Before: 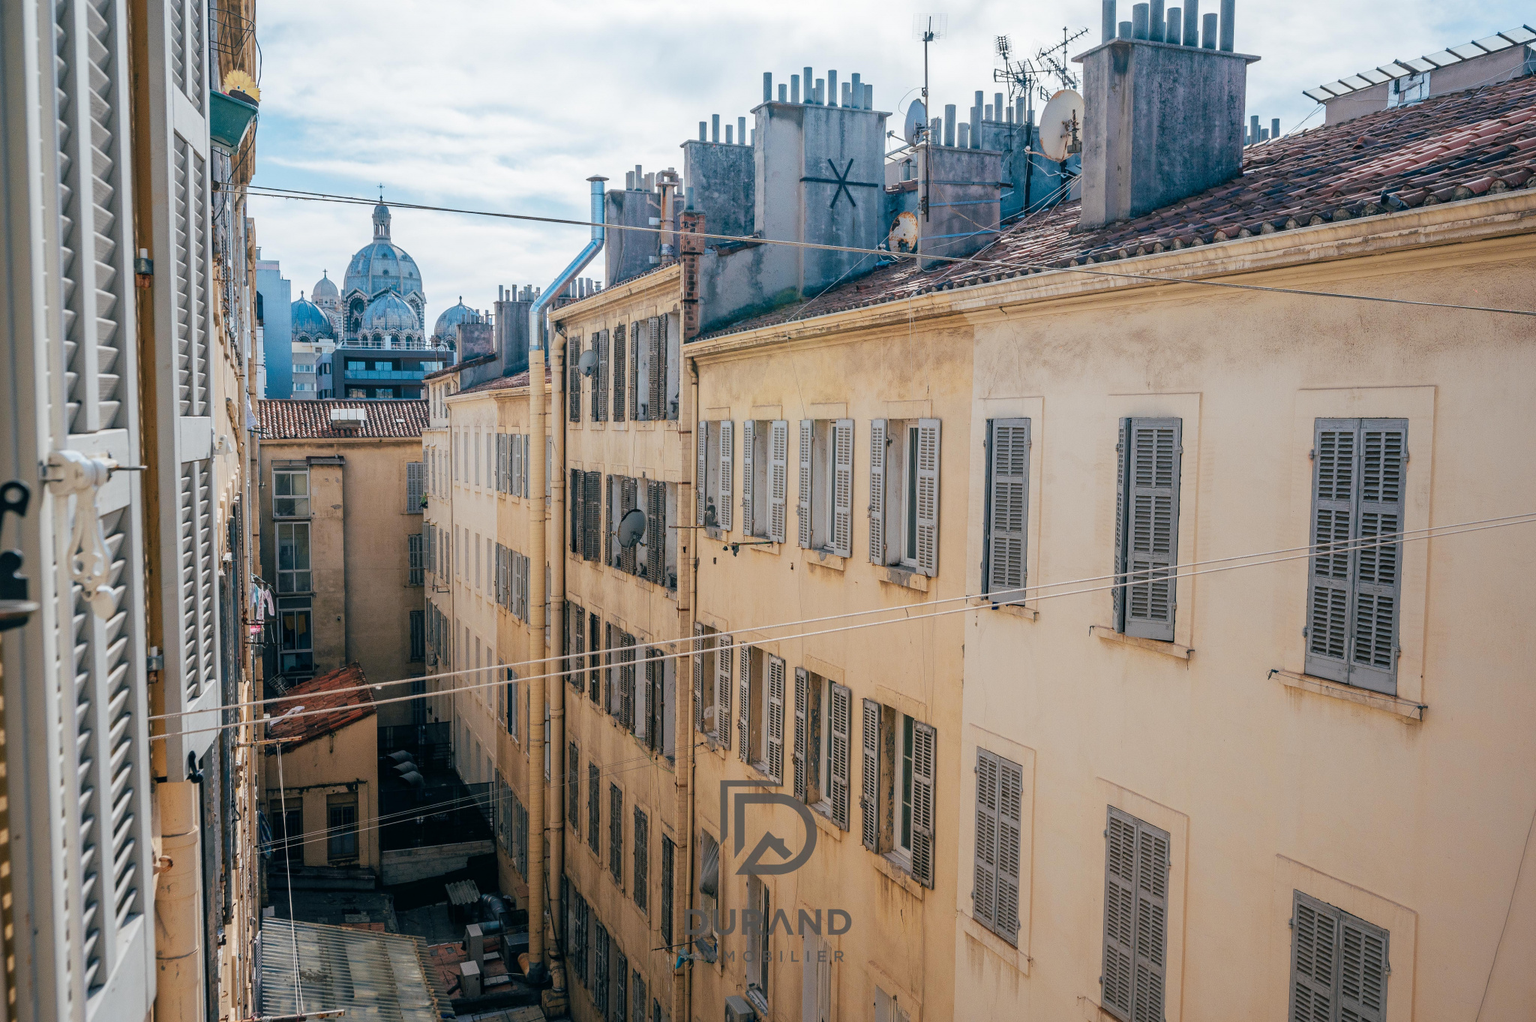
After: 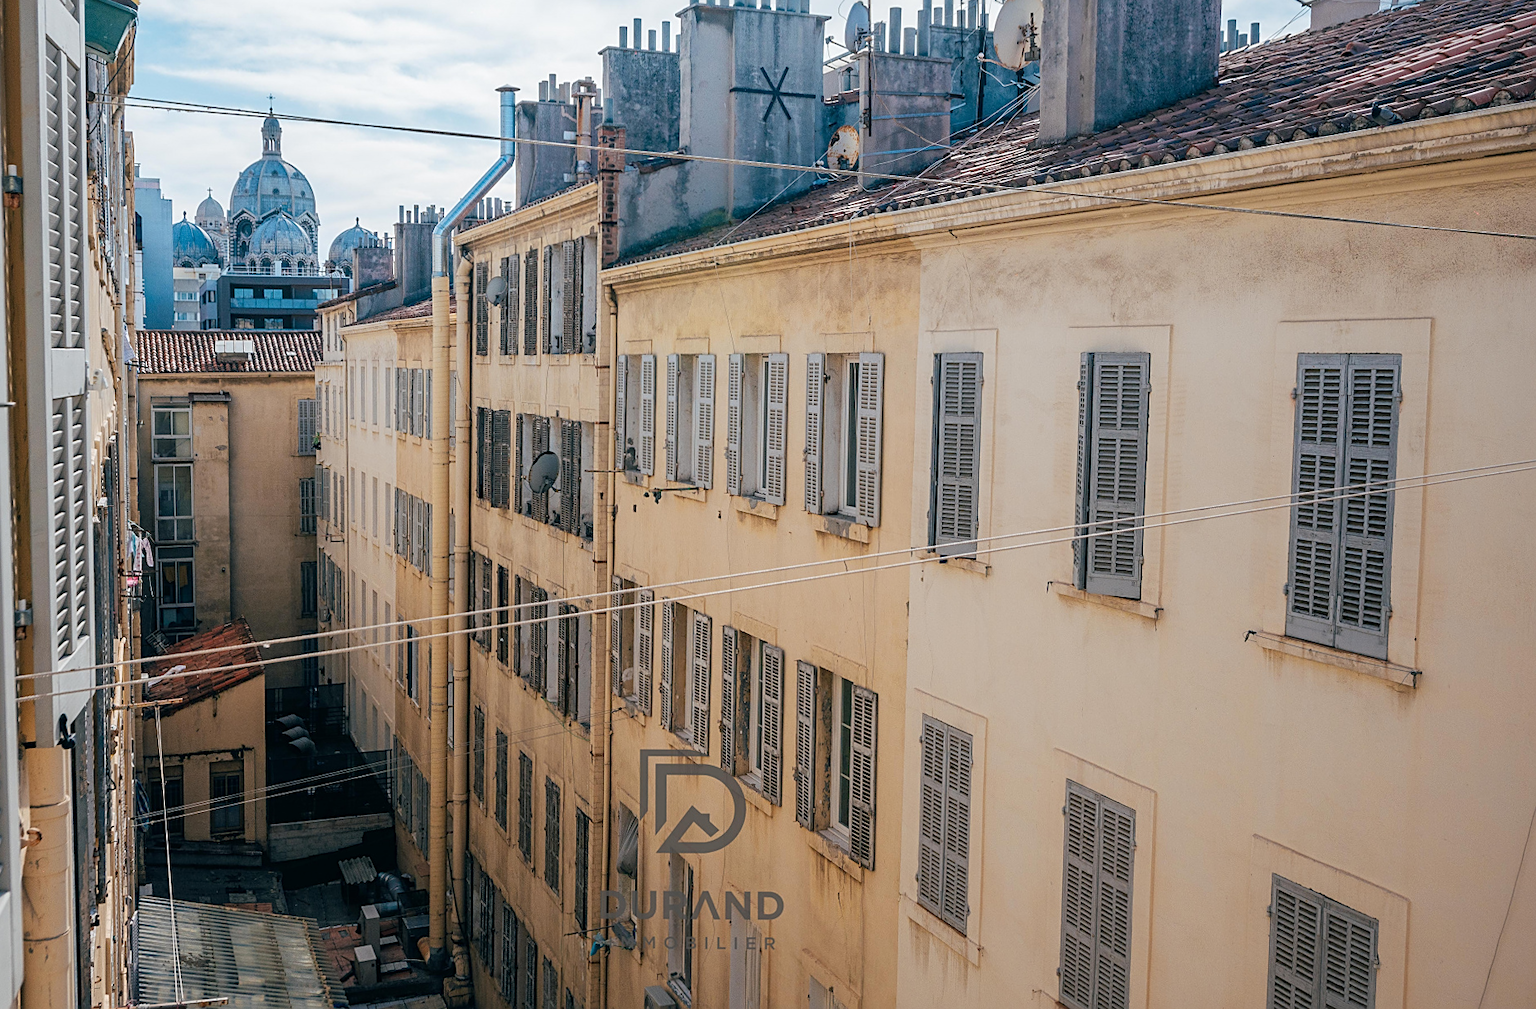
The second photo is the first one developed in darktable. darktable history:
sharpen: on, module defaults
rotate and perspective: rotation 0.192°, lens shift (horizontal) -0.015, crop left 0.005, crop right 0.996, crop top 0.006, crop bottom 0.99
crop and rotate: left 8.262%, top 9.226%
exposure: compensate highlight preservation false
